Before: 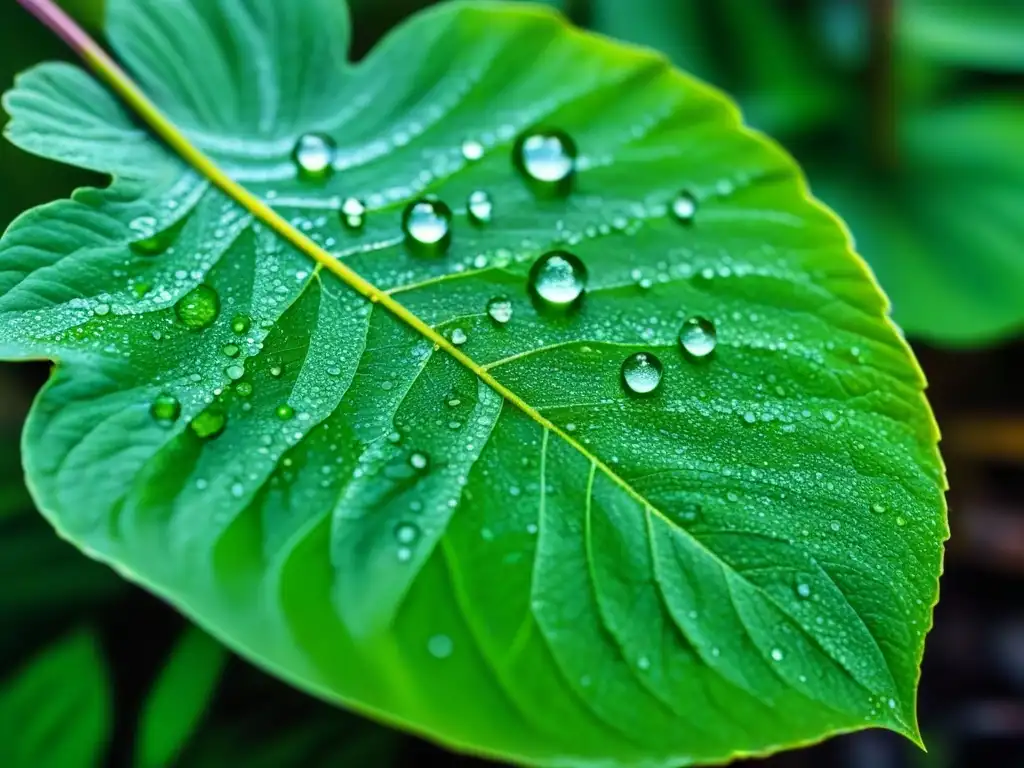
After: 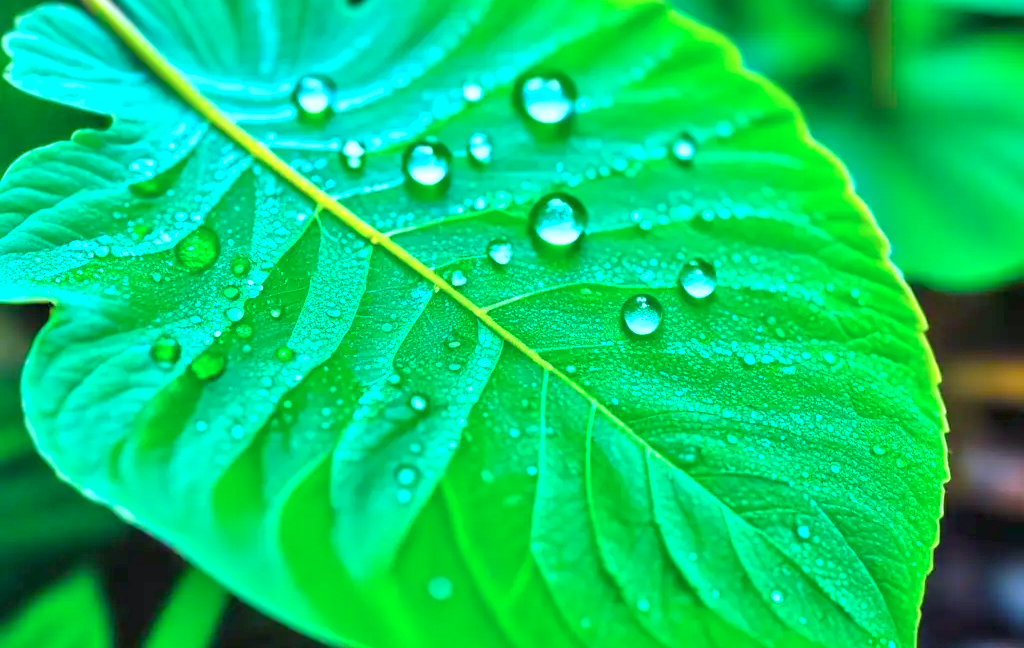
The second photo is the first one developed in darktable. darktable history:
crop: top 7.577%, bottom 7.963%
color correction: highlights a* -11.45, highlights b* -14.82
tone equalizer: -8 EV 1.98 EV, -7 EV 1.99 EV, -6 EV 1.99 EV, -5 EV 1.98 EV, -4 EV 1.97 EV, -3 EV 1.47 EV, -2 EV 0.984 EV, -1 EV 0.505 EV, mask exposure compensation -0.489 EV
contrast brightness saturation: contrast 0.032, brightness 0.061, saturation 0.122
